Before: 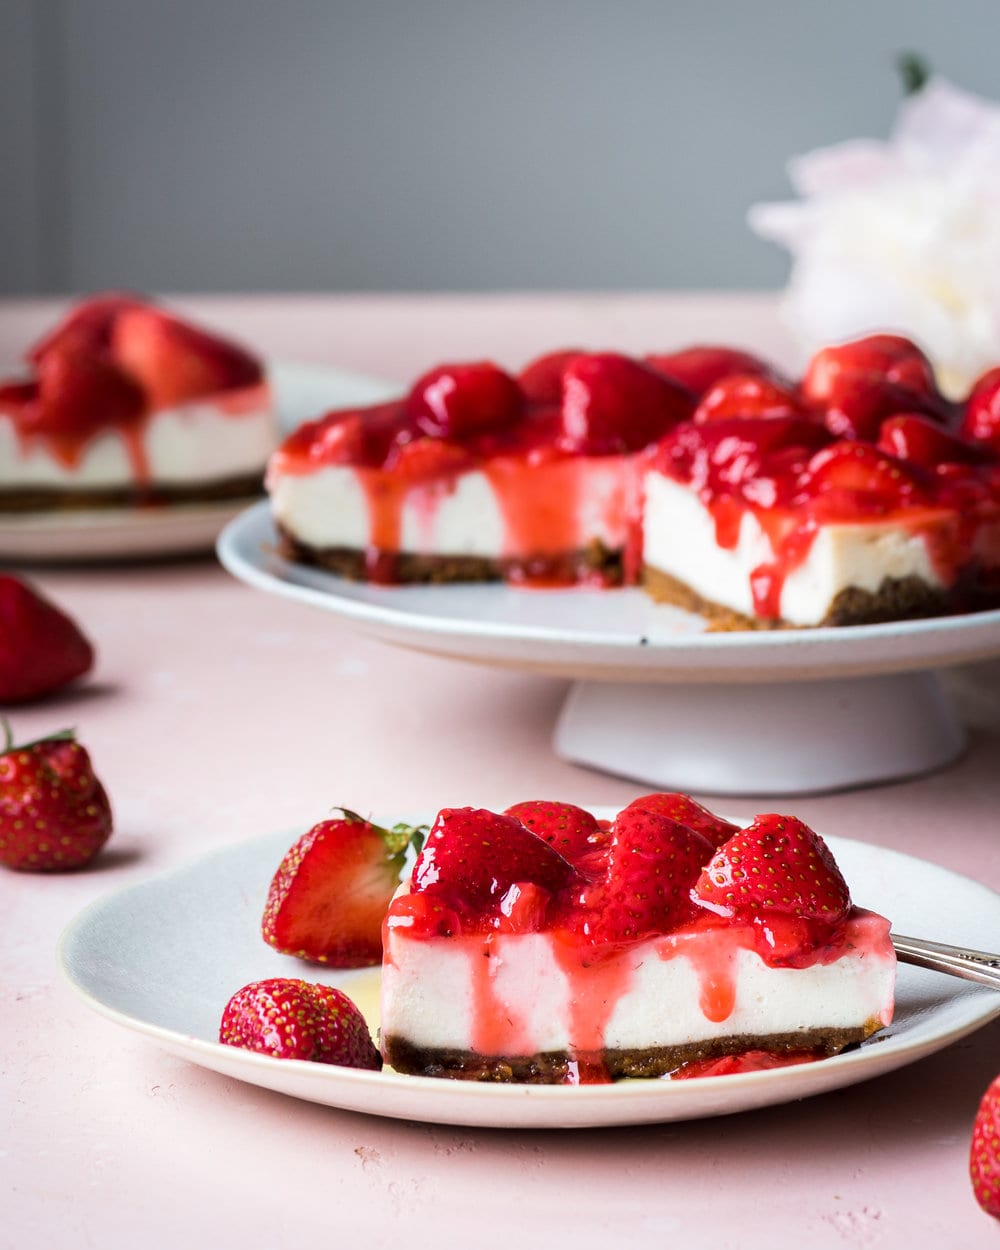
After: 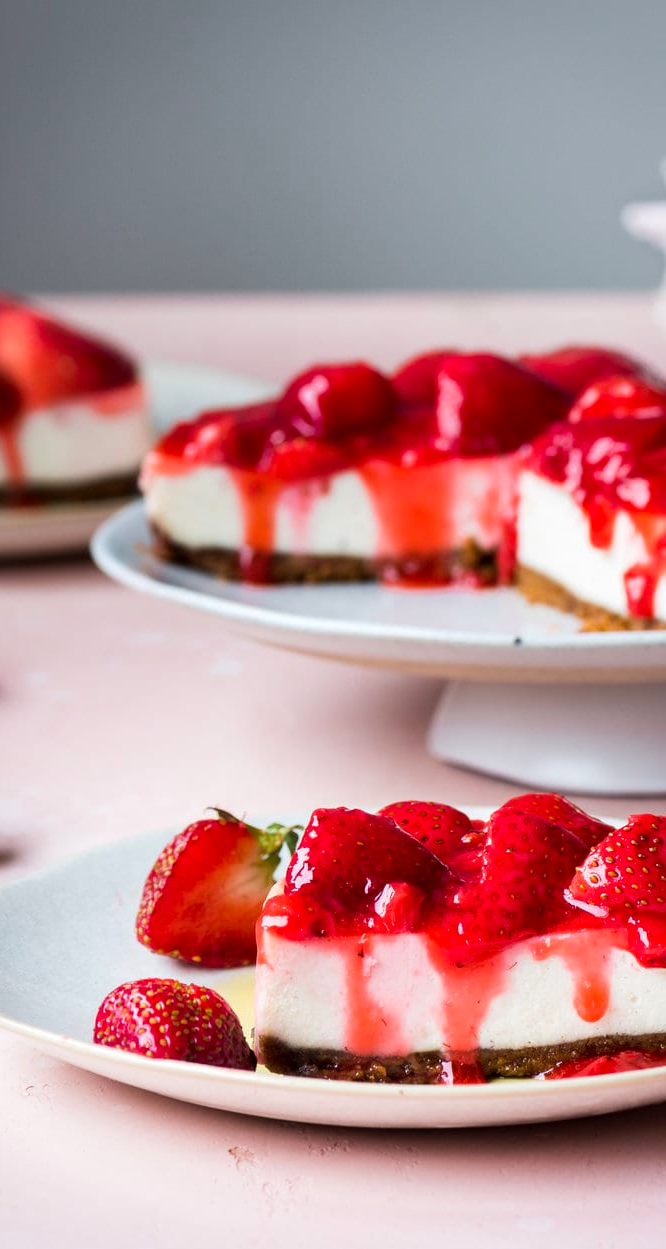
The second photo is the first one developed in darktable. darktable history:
crop and rotate: left 12.673%, right 20.66%
contrast brightness saturation: saturation 0.13
